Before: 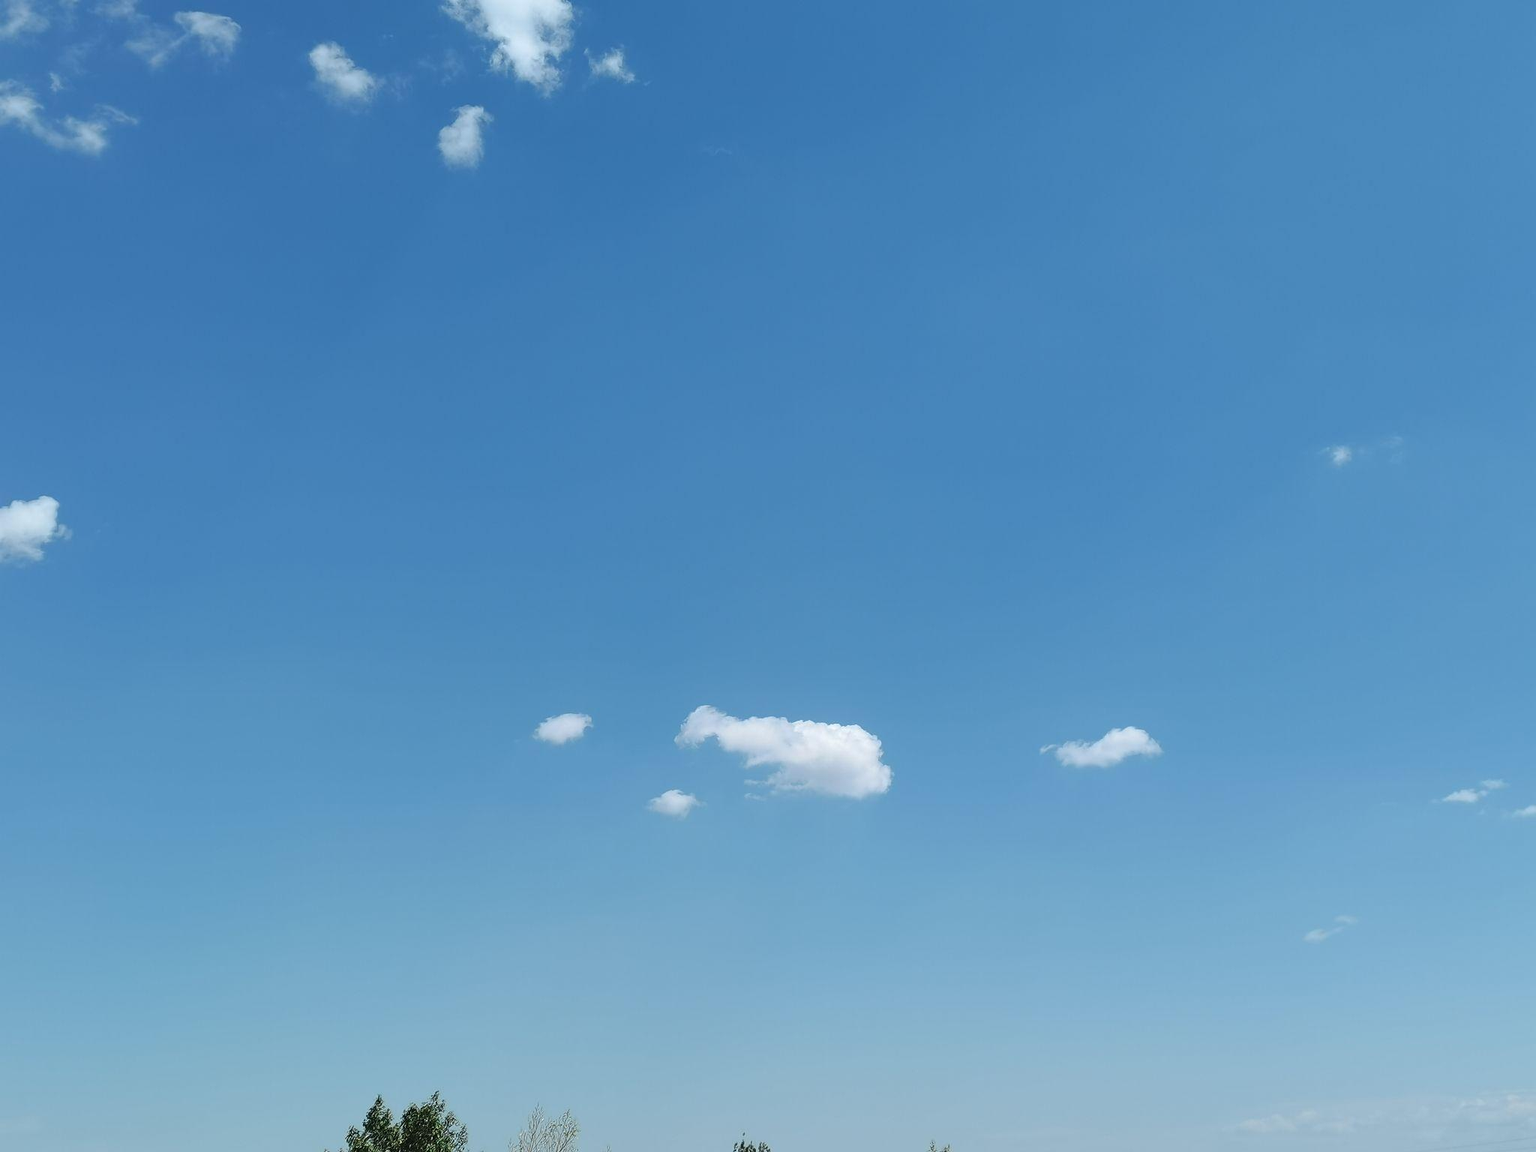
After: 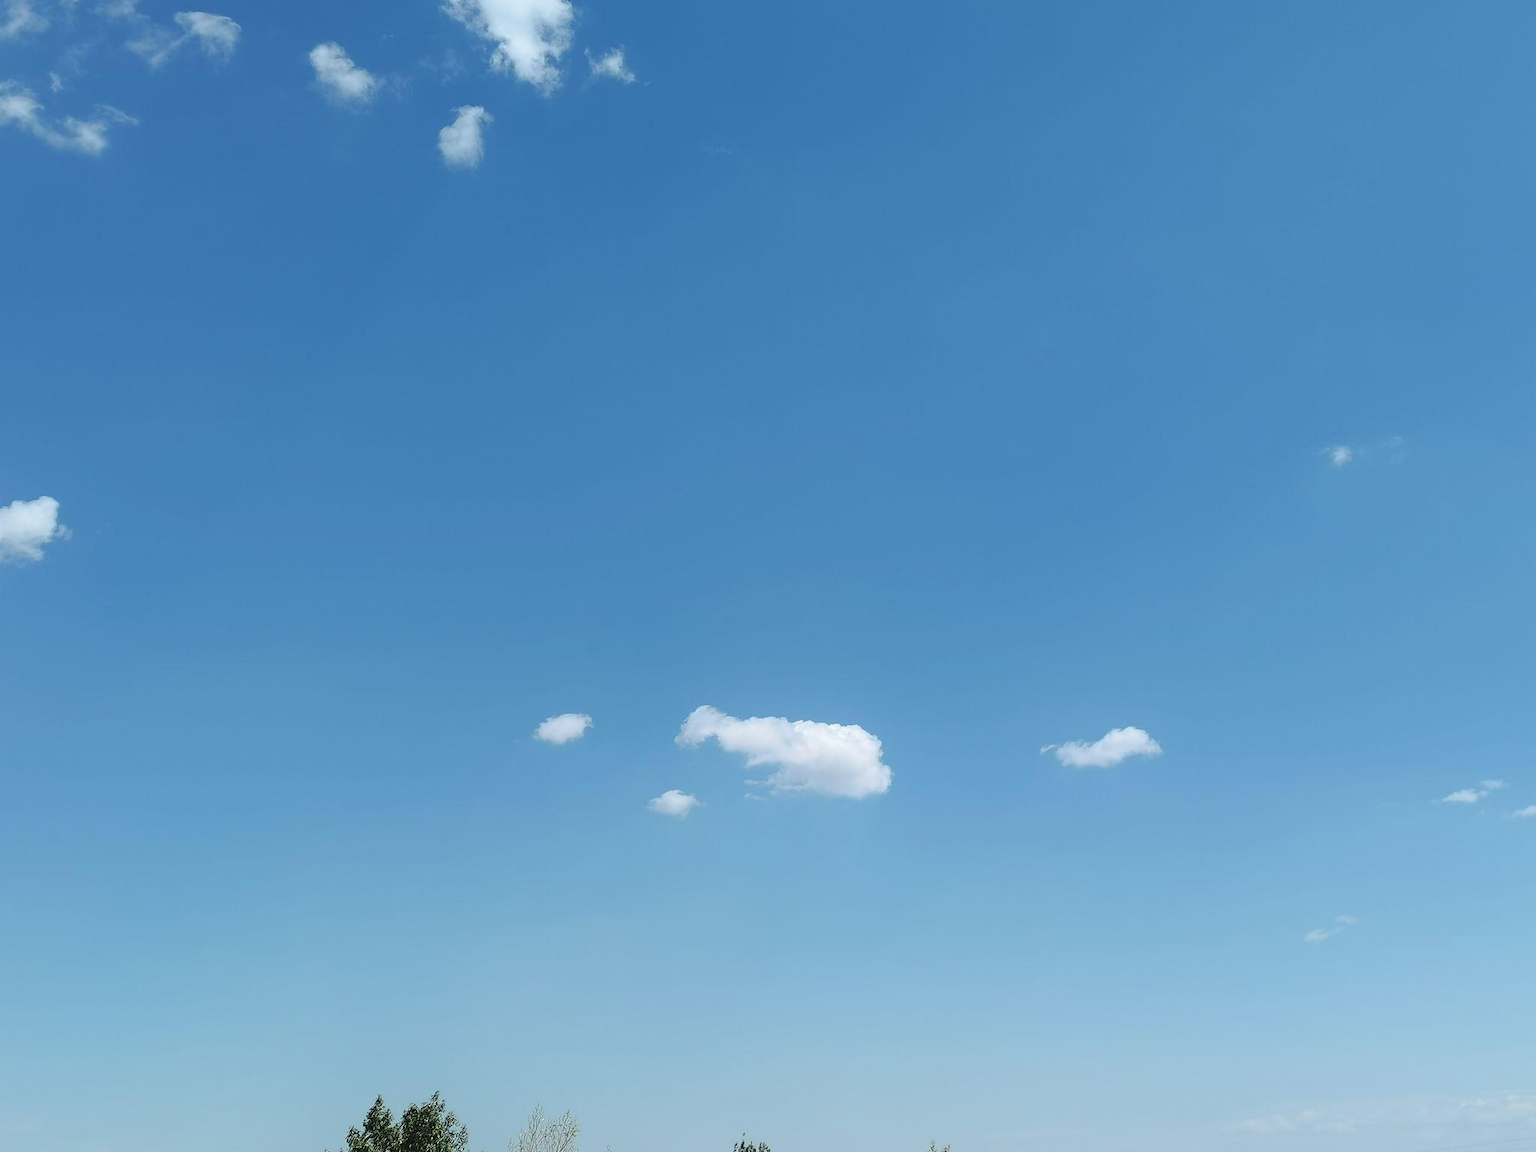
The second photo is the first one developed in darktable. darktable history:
shadows and highlights: shadows -23.43, highlights 45.65, soften with gaussian
